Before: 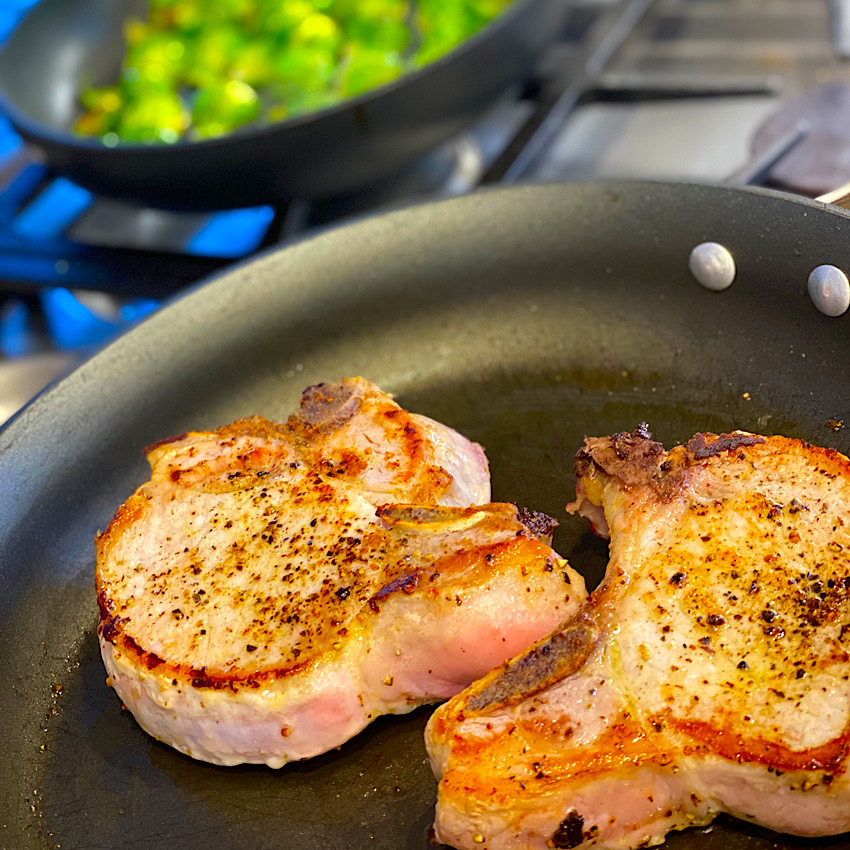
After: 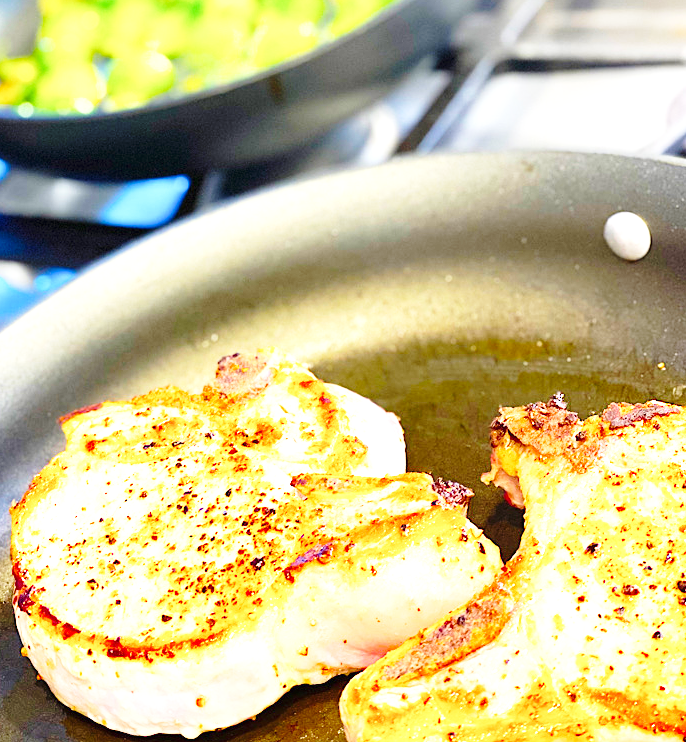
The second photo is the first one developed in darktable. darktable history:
exposure: black level correction 0, exposure 1.474 EV, compensate highlight preservation false
base curve: curves: ch0 [(0, 0) (0.028, 0.03) (0.121, 0.232) (0.46, 0.748) (0.859, 0.968) (1, 1)], preserve colors none
crop: left 10.004%, top 3.532%, right 9.271%, bottom 9.125%
